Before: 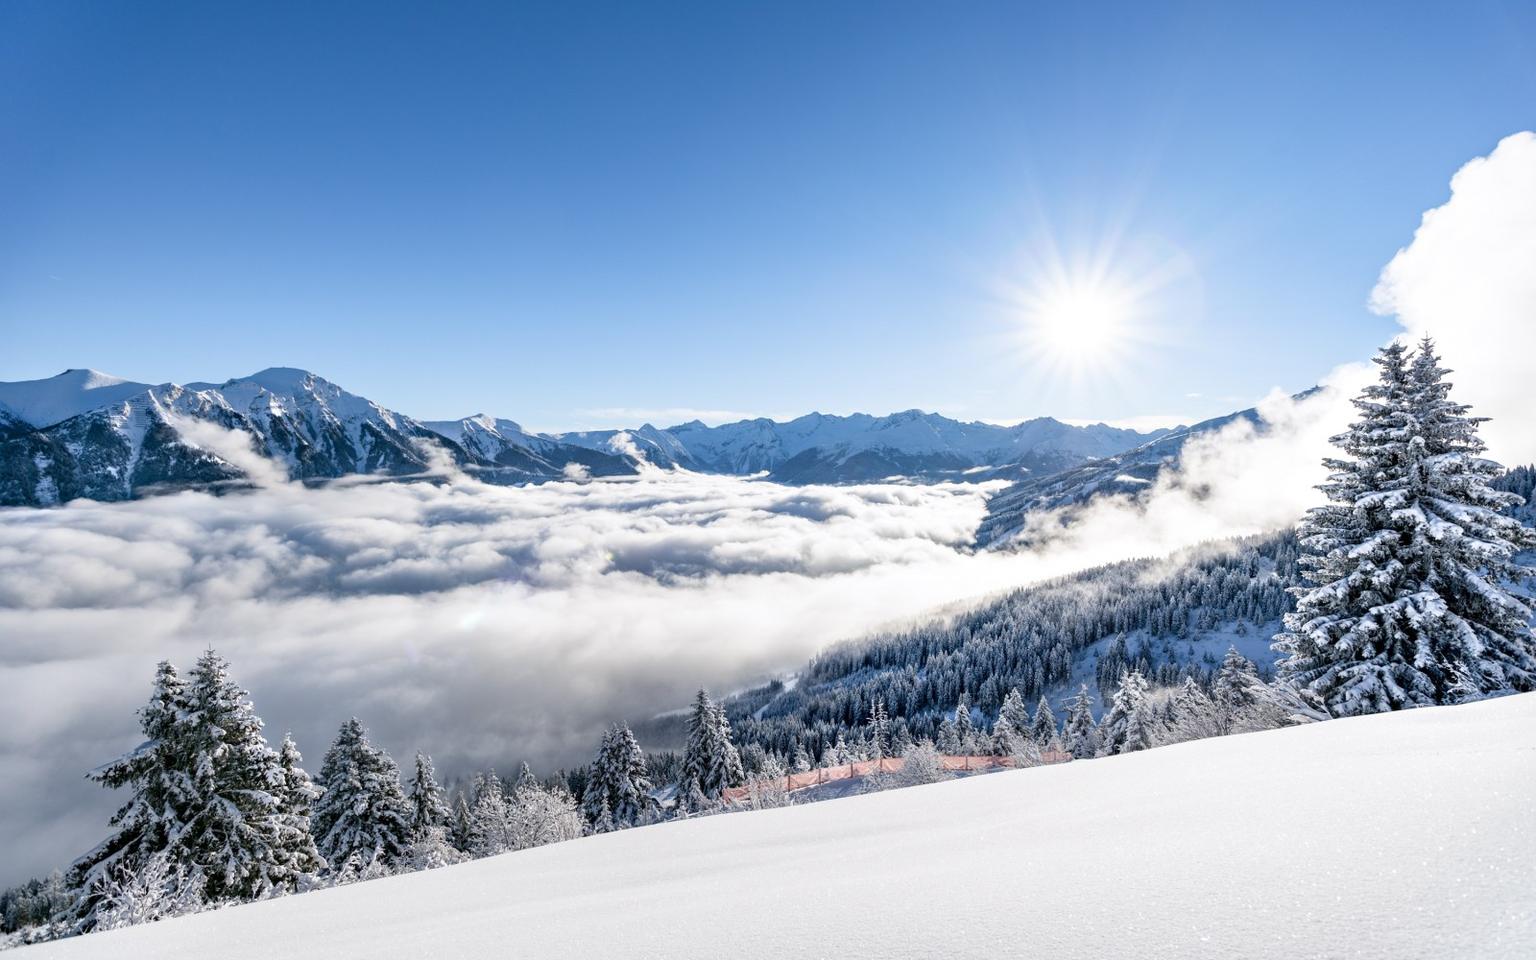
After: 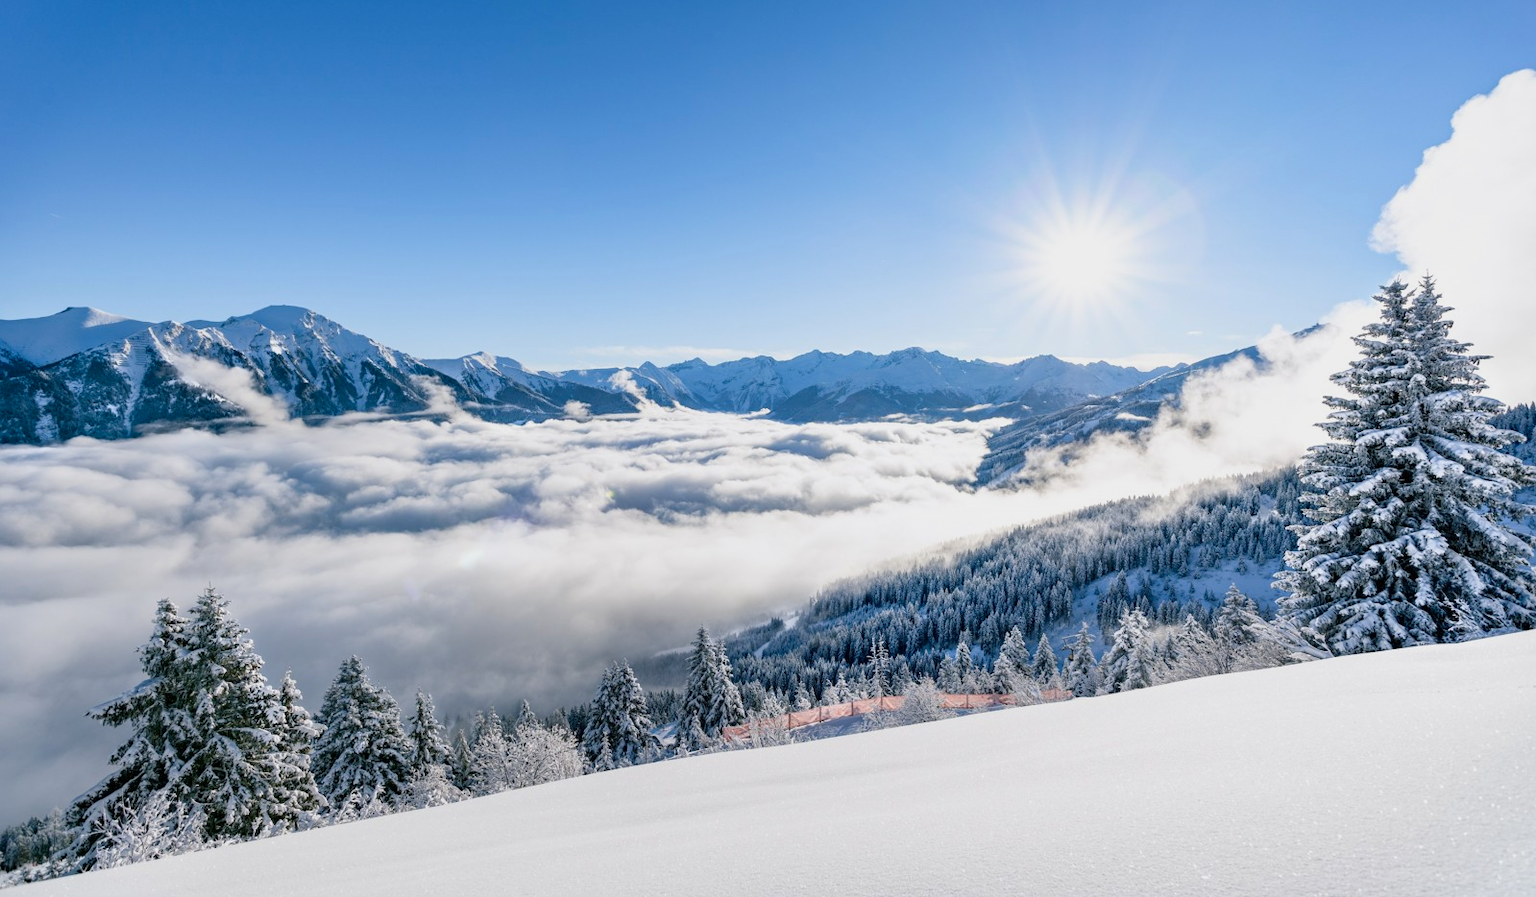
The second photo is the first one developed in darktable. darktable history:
crop and rotate: top 6.551%
color balance rgb: shadows lift › chroma 2.041%, shadows lift › hue 183.58°, perceptual saturation grading › global saturation 12.253%, contrast -9.407%
